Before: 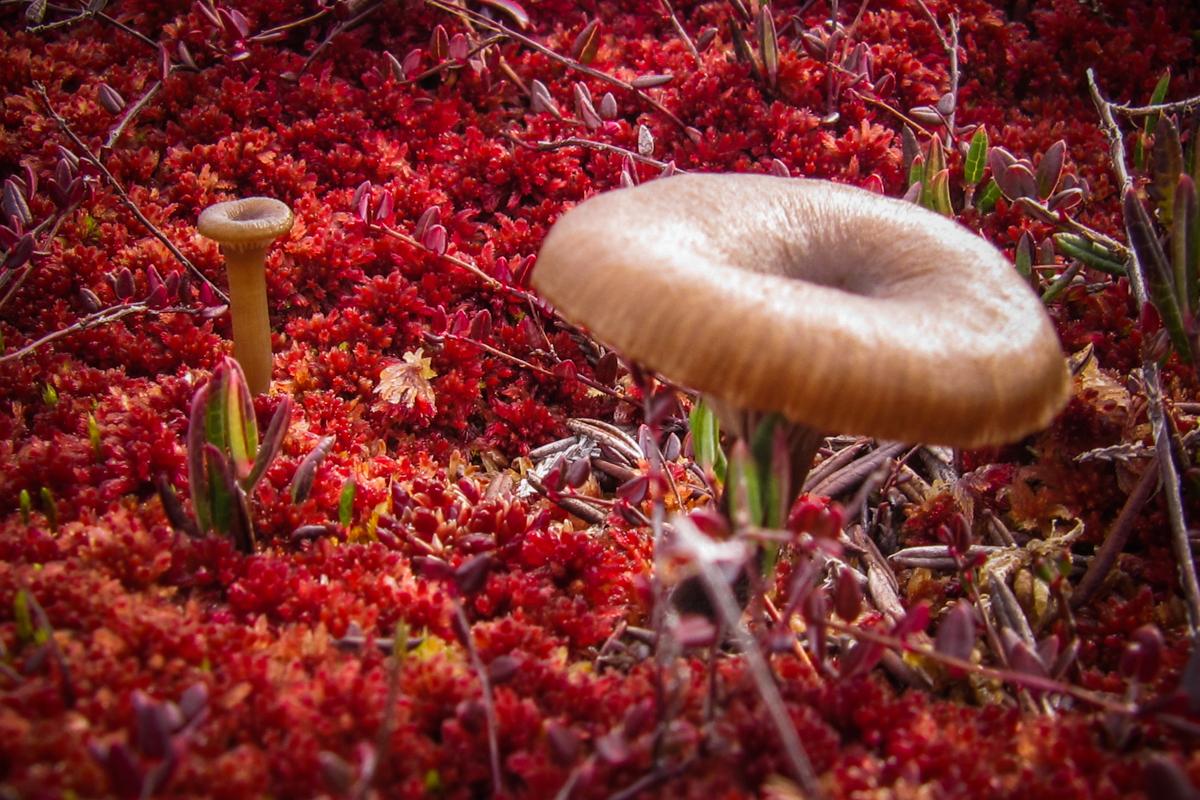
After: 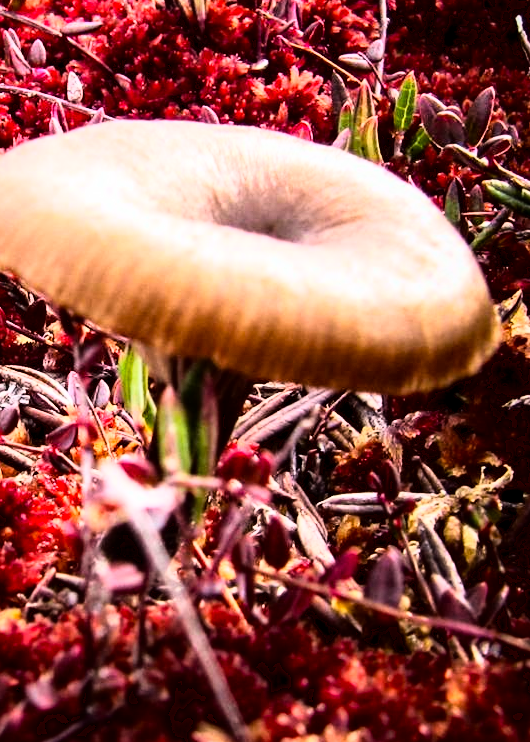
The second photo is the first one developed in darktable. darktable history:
rgb curve: curves: ch0 [(0, 0) (0.21, 0.15) (0.24, 0.21) (0.5, 0.75) (0.75, 0.96) (0.89, 0.99) (1, 1)]; ch1 [(0, 0.02) (0.21, 0.13) (0.25, 0.2) (0.5, 0.67) (0.75, 0.9) (0.89, 0.97) (1, 1)]; ch2 [(0, 0.02) (0.21, 0.13) (0.25, 0.2) (0.5, 0.67) (0.75, 0.9) (0.89, 0.97) (1, 1)], compensate middle gray true
crop: left 47.628%, top 6.643%, right 7.874%
exposure: black level correction 0.009, compensate highlight preservation false
